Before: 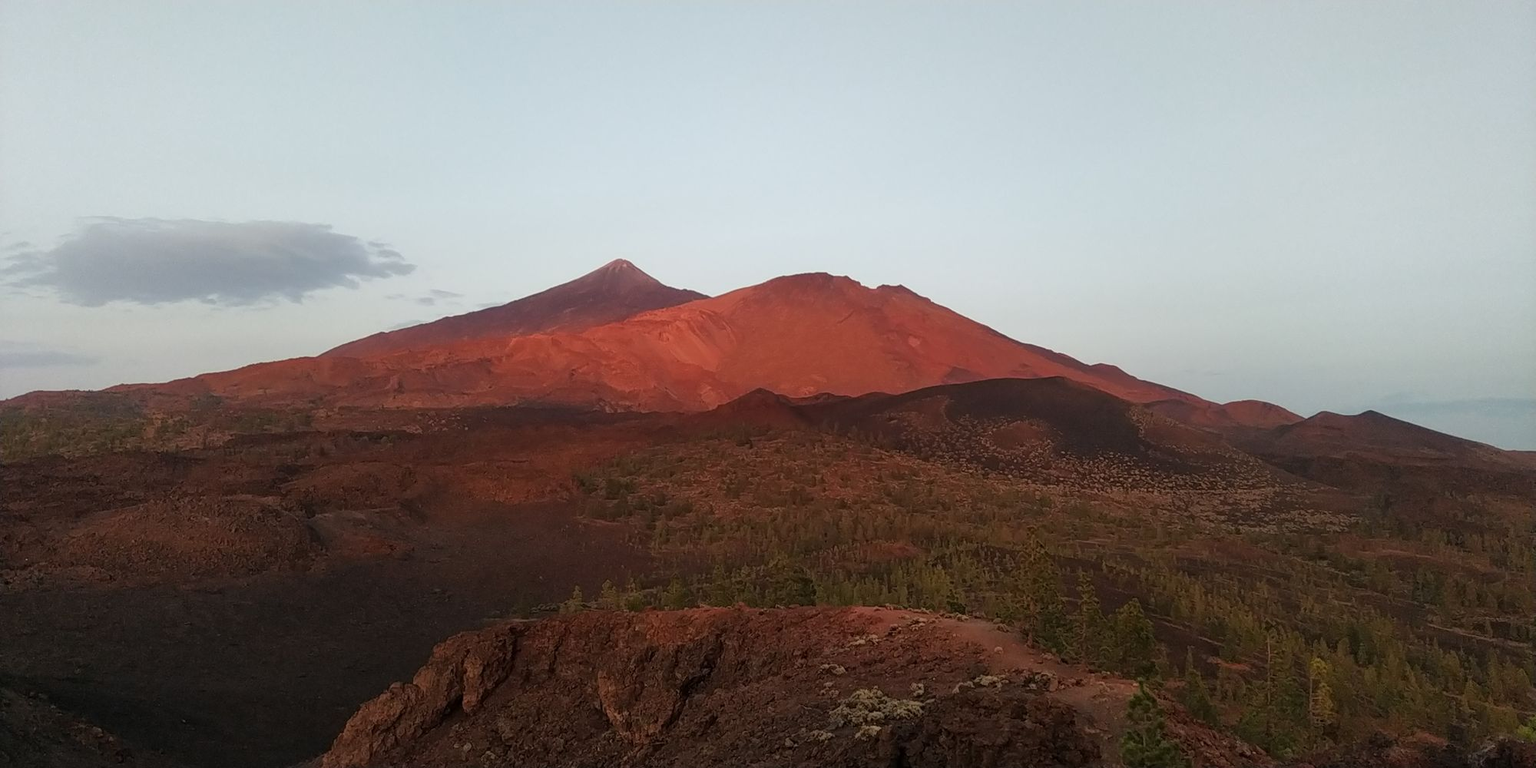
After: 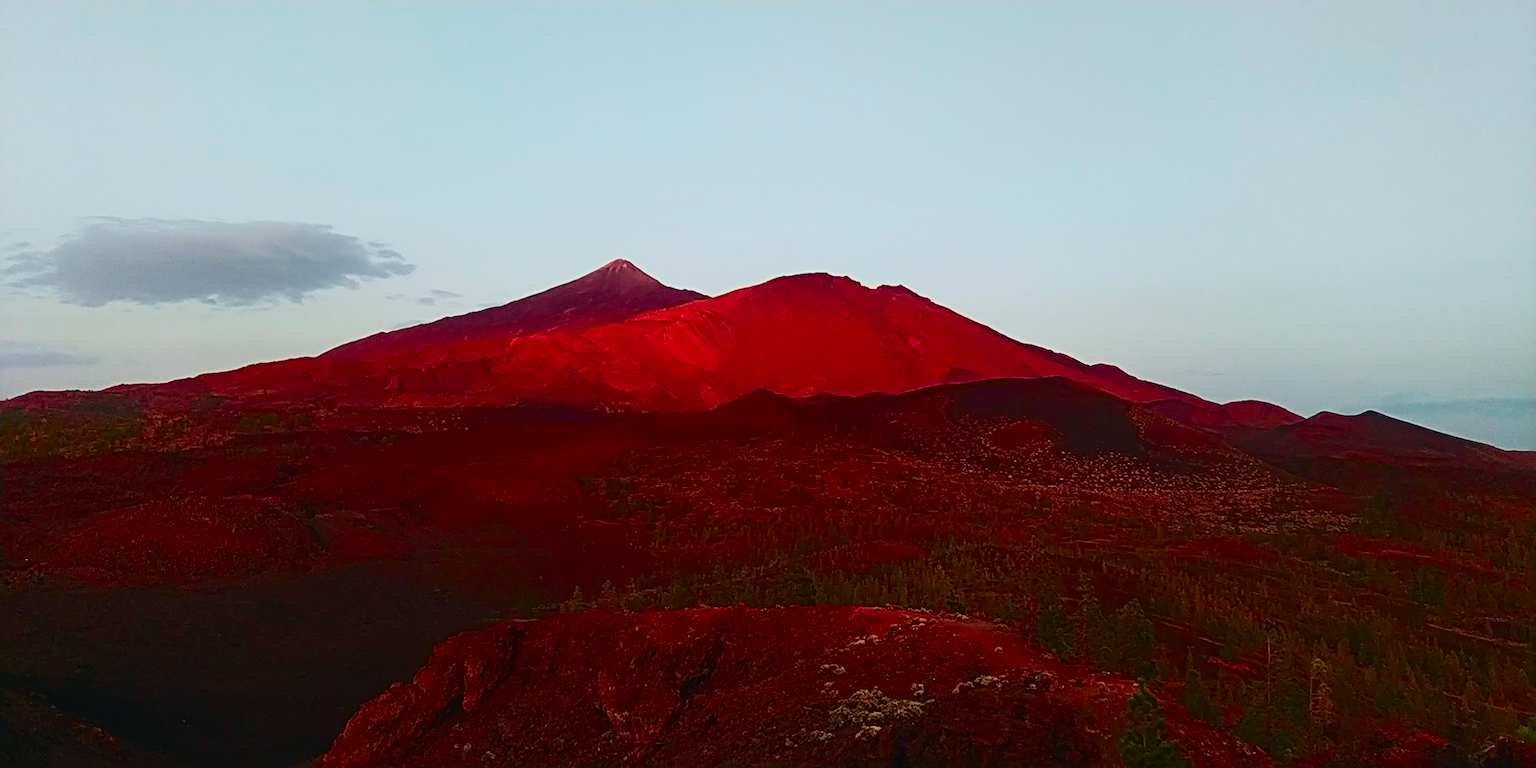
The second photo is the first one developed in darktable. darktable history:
sharpen: radius 4
tone curve: curves: ch0 [(0, 0.025) (0.15, 0.143) (0.452, 0.486) (0.751, 0.788) (1, 0.961)]; ch1 [(0, 0) (0.43, 0.408) (0.476, 0.469) (0.497, 0.494) (0.546, 0.571) (0.566, 0.607) (0.62, 0.657) (1, 1)]; ch2 [(0, 0) (0.386, 0.397) (0.505, 0.498) (0.547, 0.546) (0.579, 0.58) (1, 1)], color space Lab, independent channels, preserve colors none
contrast brightness saturation: contrast 0.26, brightness 0.02, saturation 0.87
exposure: exposure -0.582 EV, compensate highlight preservation false
